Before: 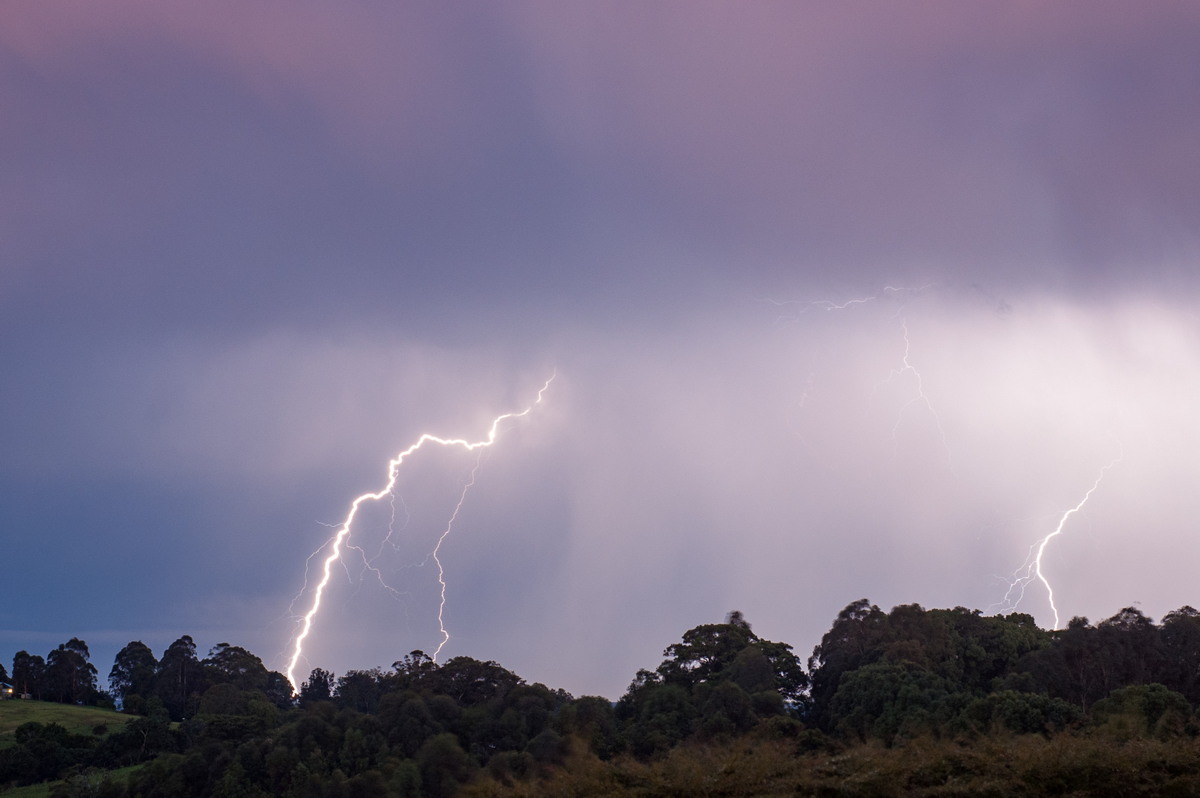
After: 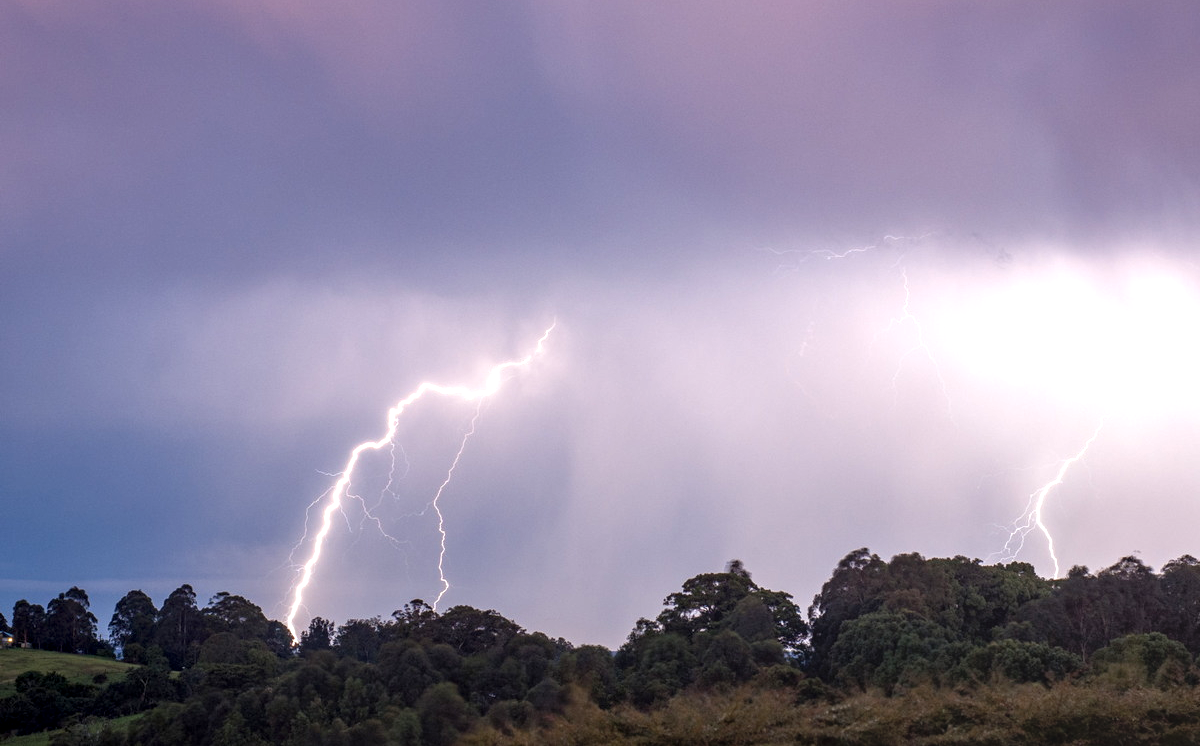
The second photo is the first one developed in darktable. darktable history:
exposure: black level correction 0.001, exposure 0.499 EV, compensate exposure bias true, compensate highlight preservation false
local contrast: on, module defaults
crop and rotate: top 6.512%
